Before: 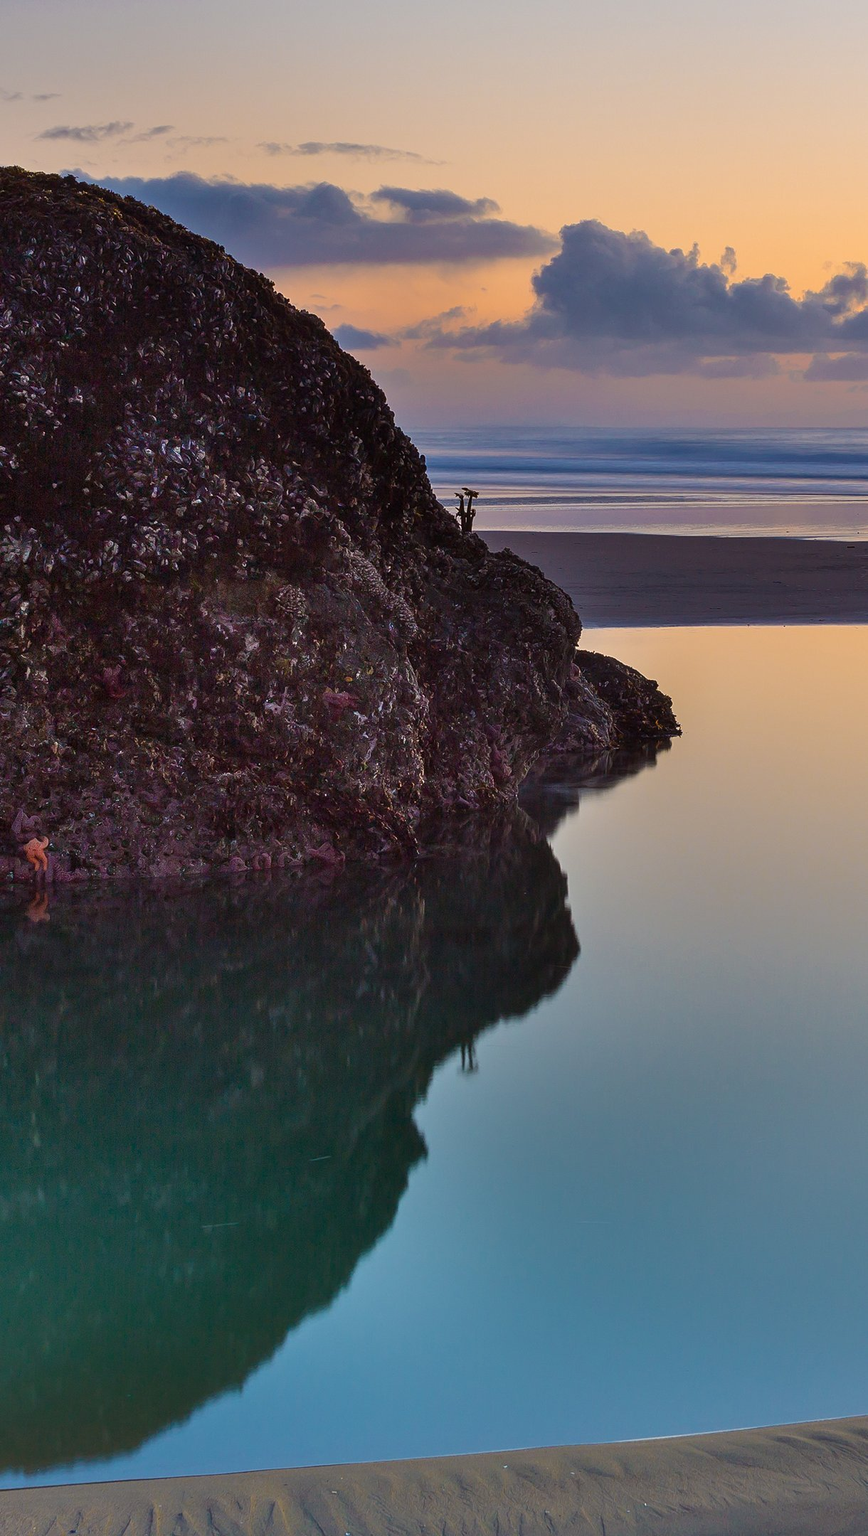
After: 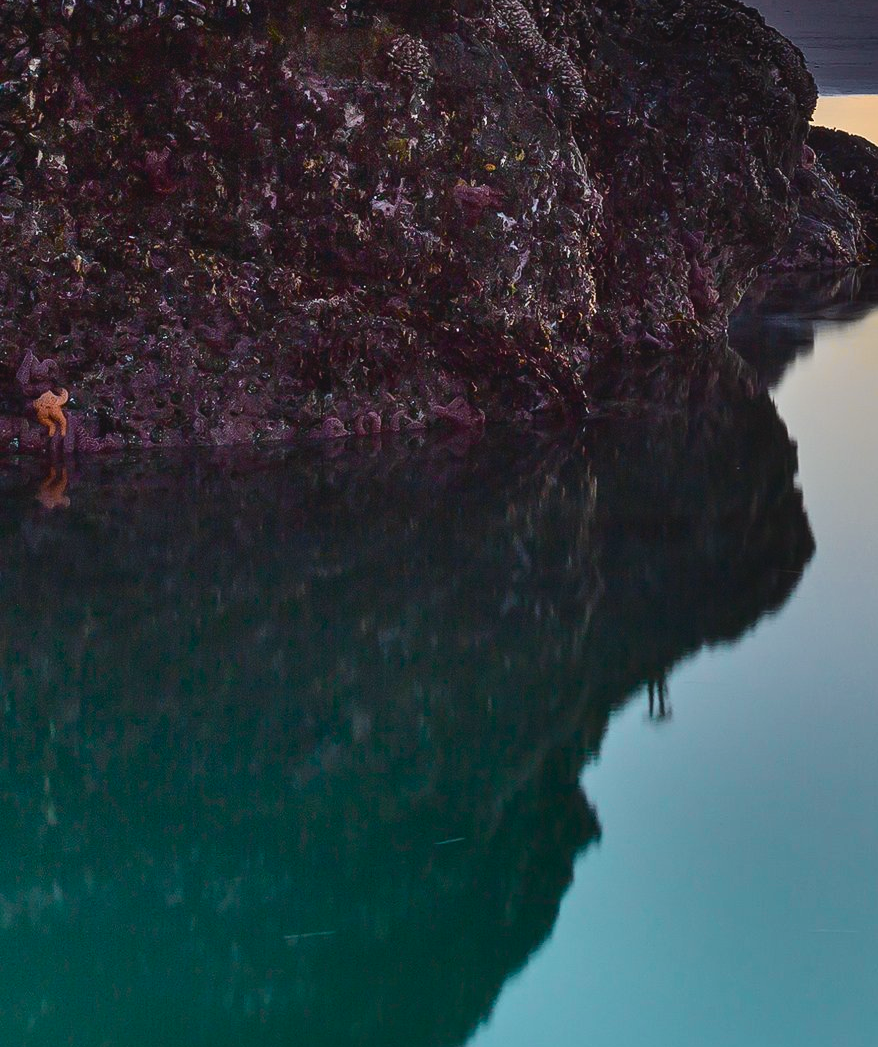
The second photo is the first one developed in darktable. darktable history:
tone curve: curves: ch0 [(0, 0.046) (0.037, 0.056) (0.176, 0.162) (0.33, 0.331) (0.432, 0.475) (0.601, 0.665) (0.843, 0.876) (1, 1)]; ch1 [(0, 0) (0.339, 0.349) (0.445, 0.42) (0.476, 0.47) (0.497, 0.492) (0.523, 0.514) (0.557, 0.558) (0.632, 0.615) (0.728, 0.746) (1, 1)]; ch2 [(0, 0) (0.327, 0.324) (0.417, 0.44) (0.46, 0.453) (0.502, 0.495) (0.526, 0.52) (0.54, 0.55) (0.606, 0.626) (0.745, 0.704) (1, 1)], color space Lab, independent channels, preserve colors none
crop: top 36.498%, right 27.964%, bottom 14.995%
